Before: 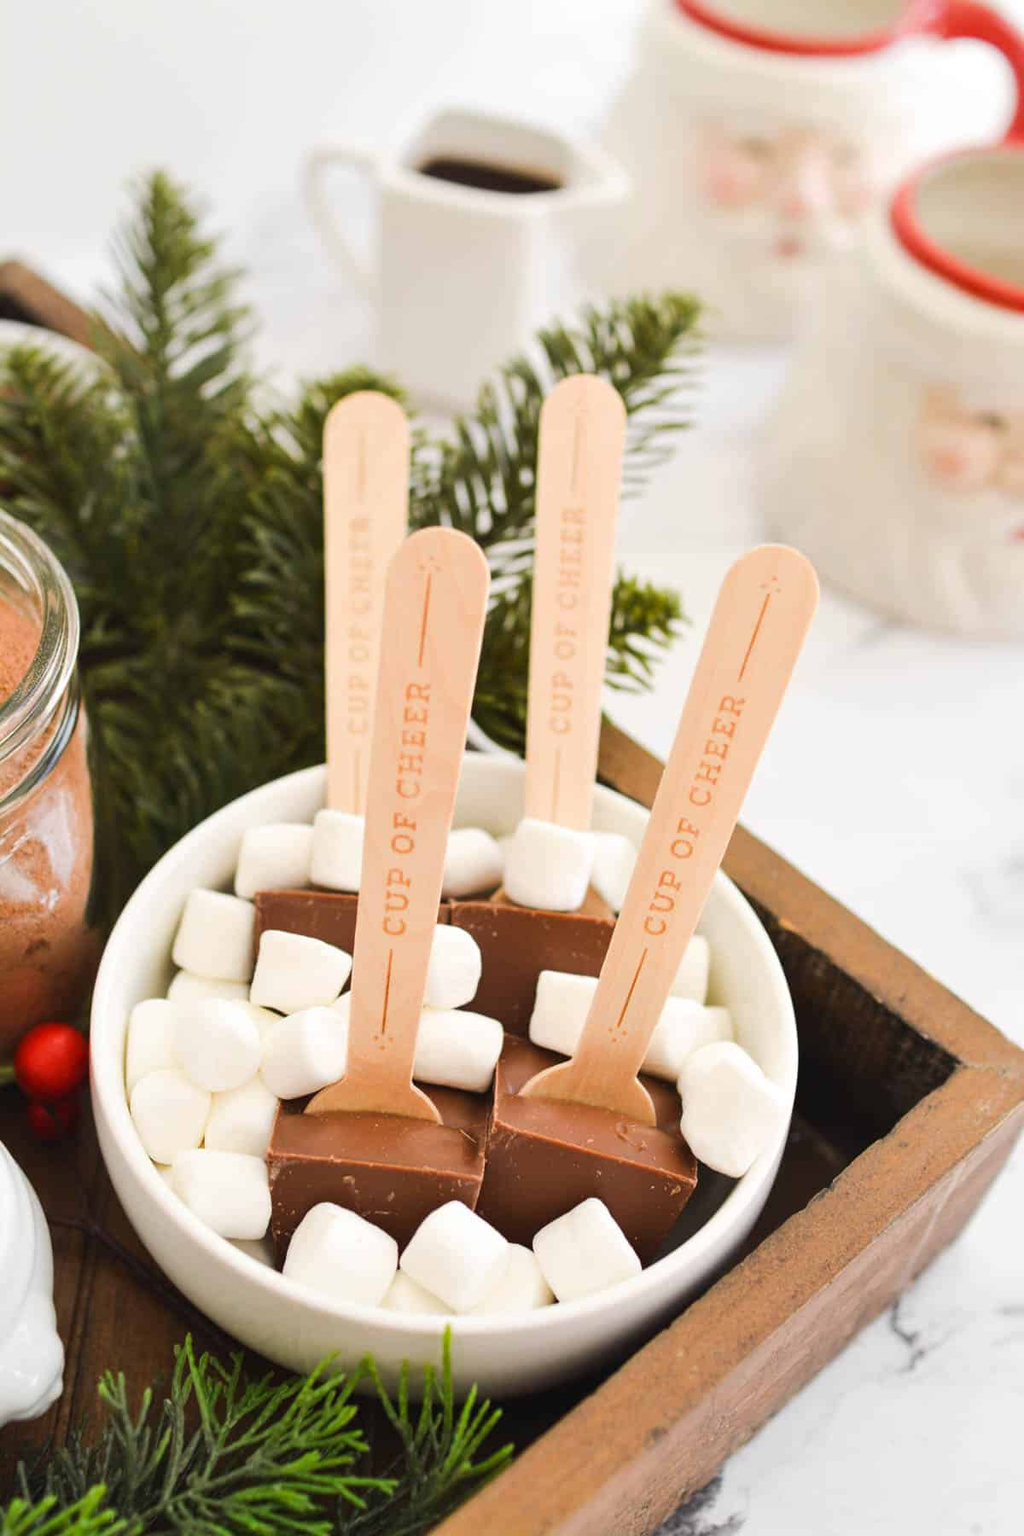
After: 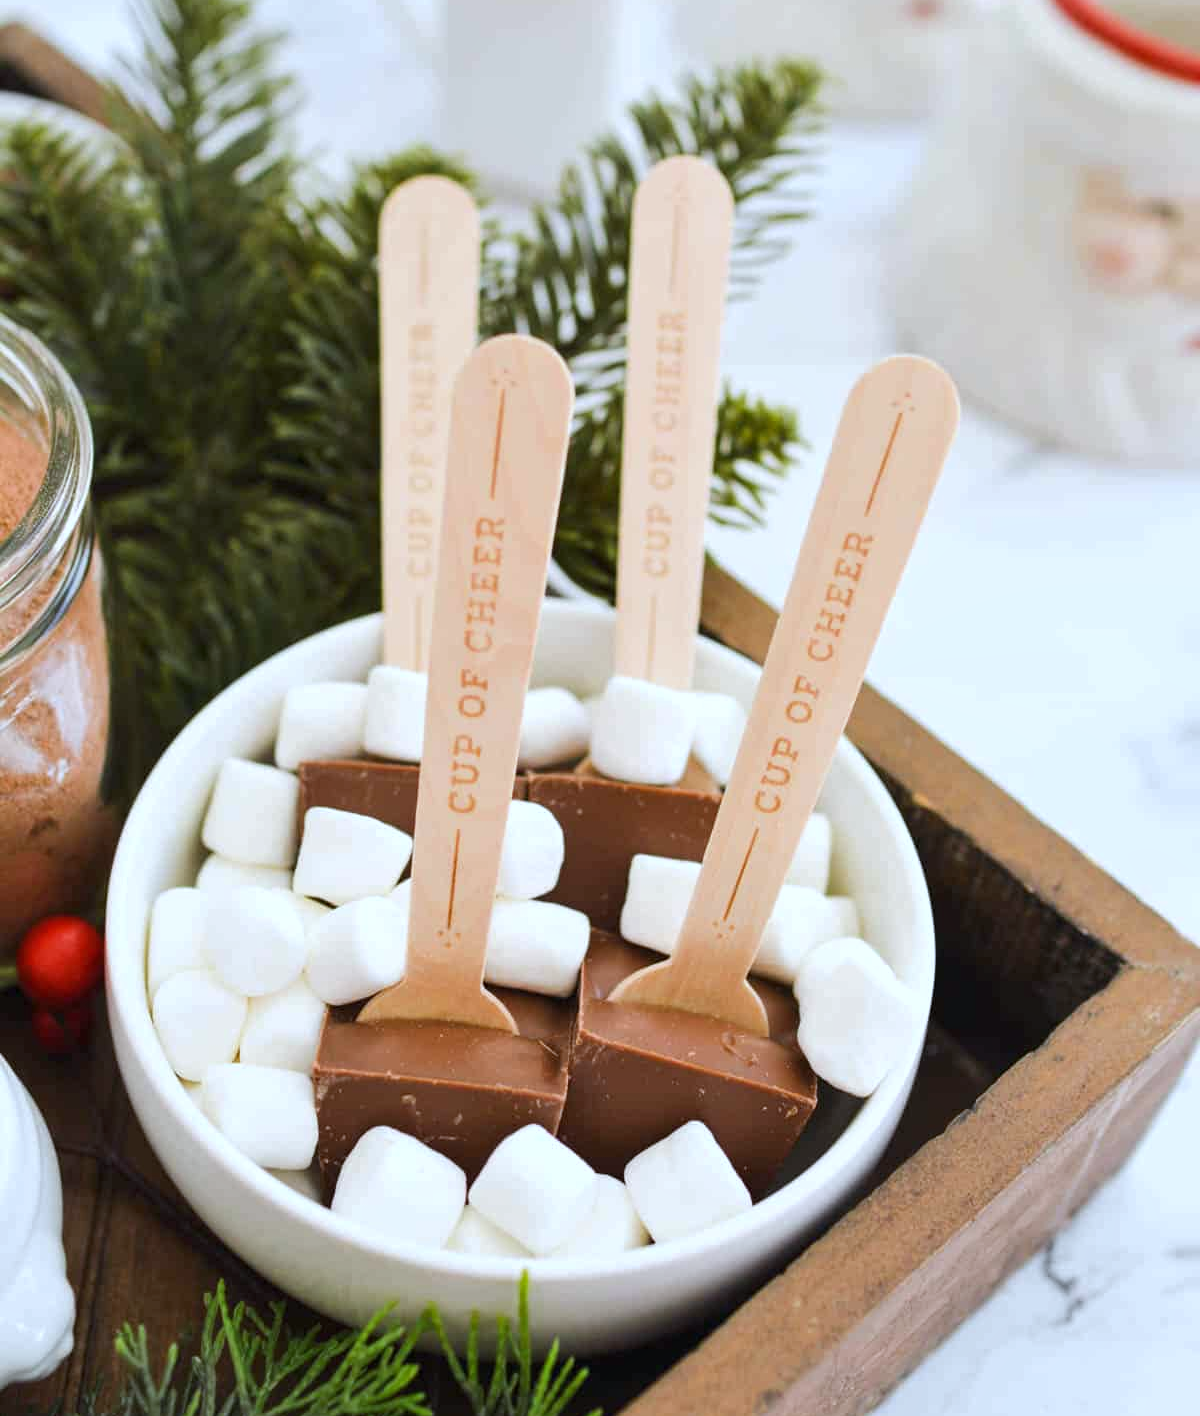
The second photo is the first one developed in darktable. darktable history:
white balance: red 0.924, blue 1.095
local contrast: highlights 100%, shadows 100%, detail 120%, midtone range 0.2
crop and rotate: top 15.774%, bottom 5.506%
